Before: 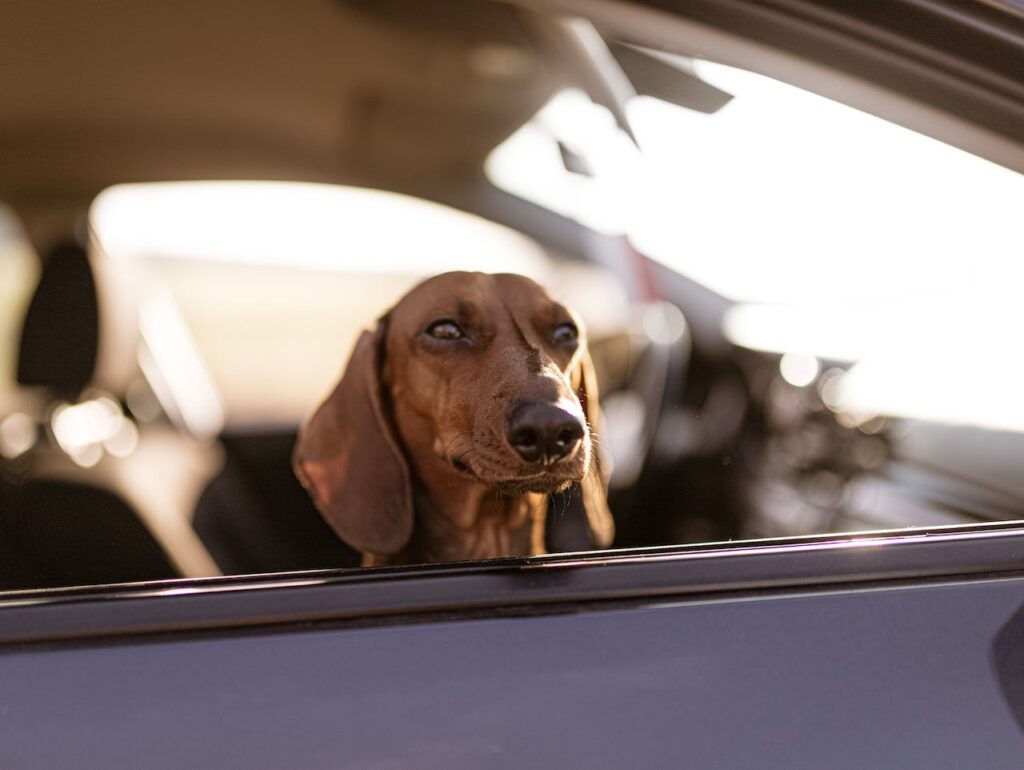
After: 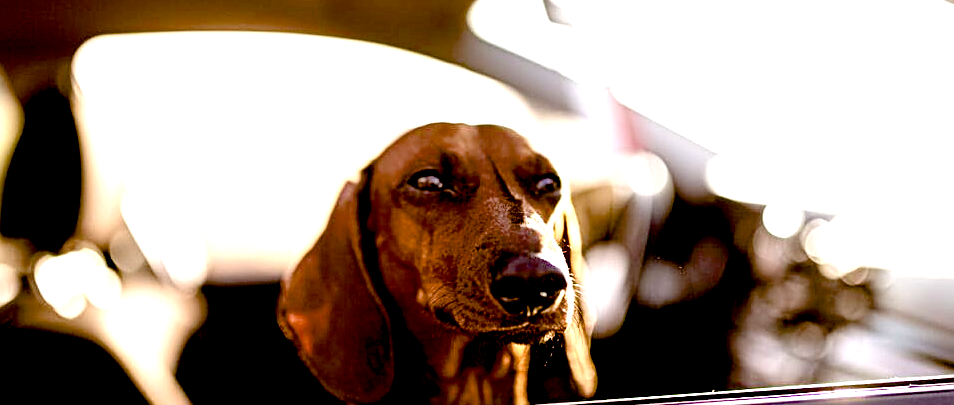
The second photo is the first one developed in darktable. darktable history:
color balance rgb: perceptual saturation grading › global saturation 20%, perceptual saturation grading › highlights -25.213%, perceptual saturation grading › shadows 24.941%, saturation formula JzAzBz (2021)
crop: left 1.744%, top 19.379%, right 5.003%, bottom 28%
exposure: black level correction 0.036, exposure 0.909 EV, compensate highlight preservation false
sharpen: on, module defaults
